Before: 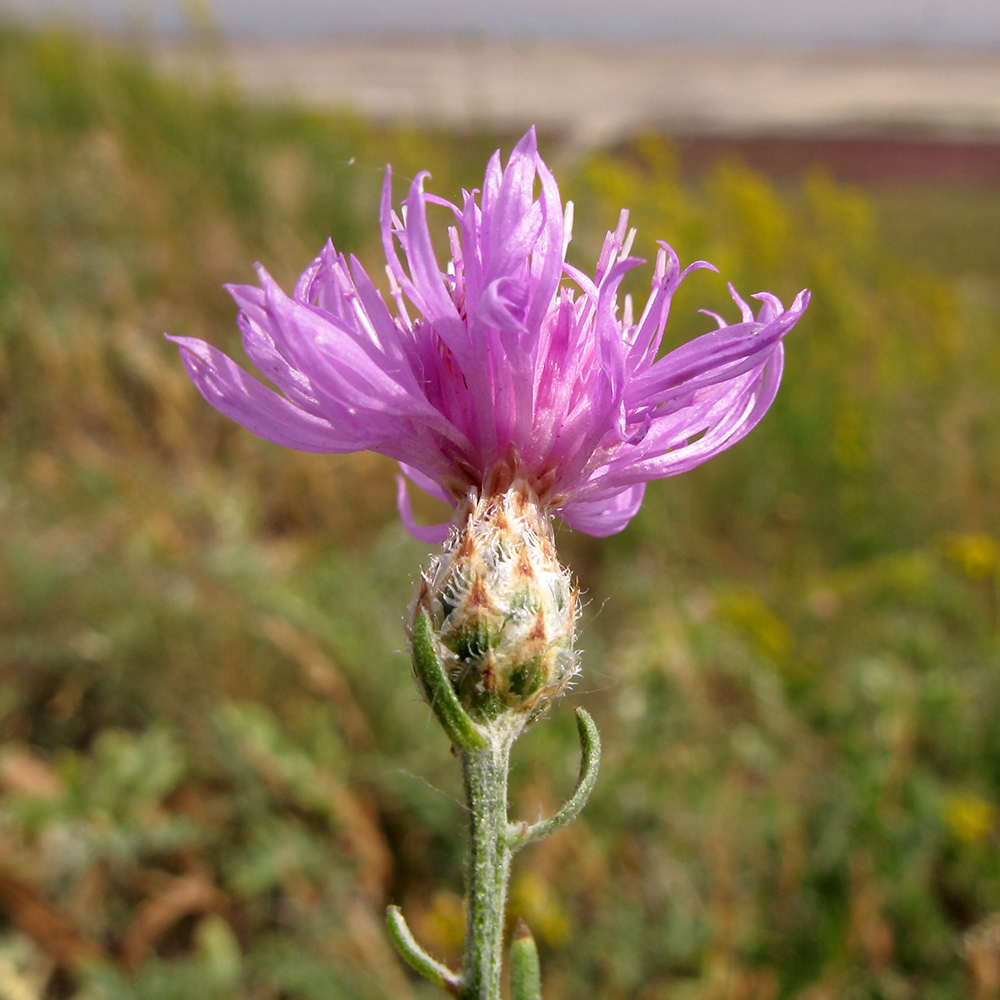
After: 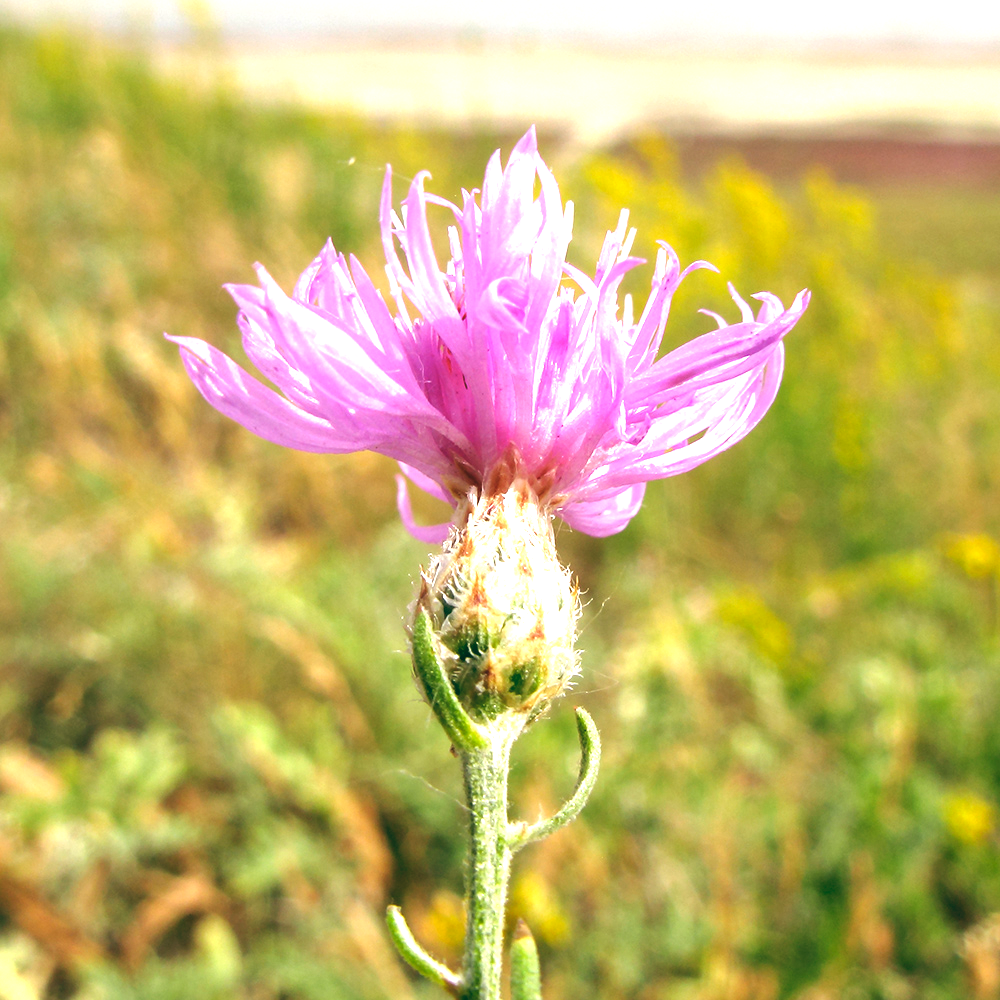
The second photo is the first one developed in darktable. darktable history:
exposure: black level correction 0, exposure 1.675 EV, compensate exposure bias true, compensate highlight preservation false
color balance: lift [1.005, 0.99, 1.007, 1.01], gamma [1, 1.034, 1.032, 0.966], gain [0.873, 1.055, 1.067, 0.933]
